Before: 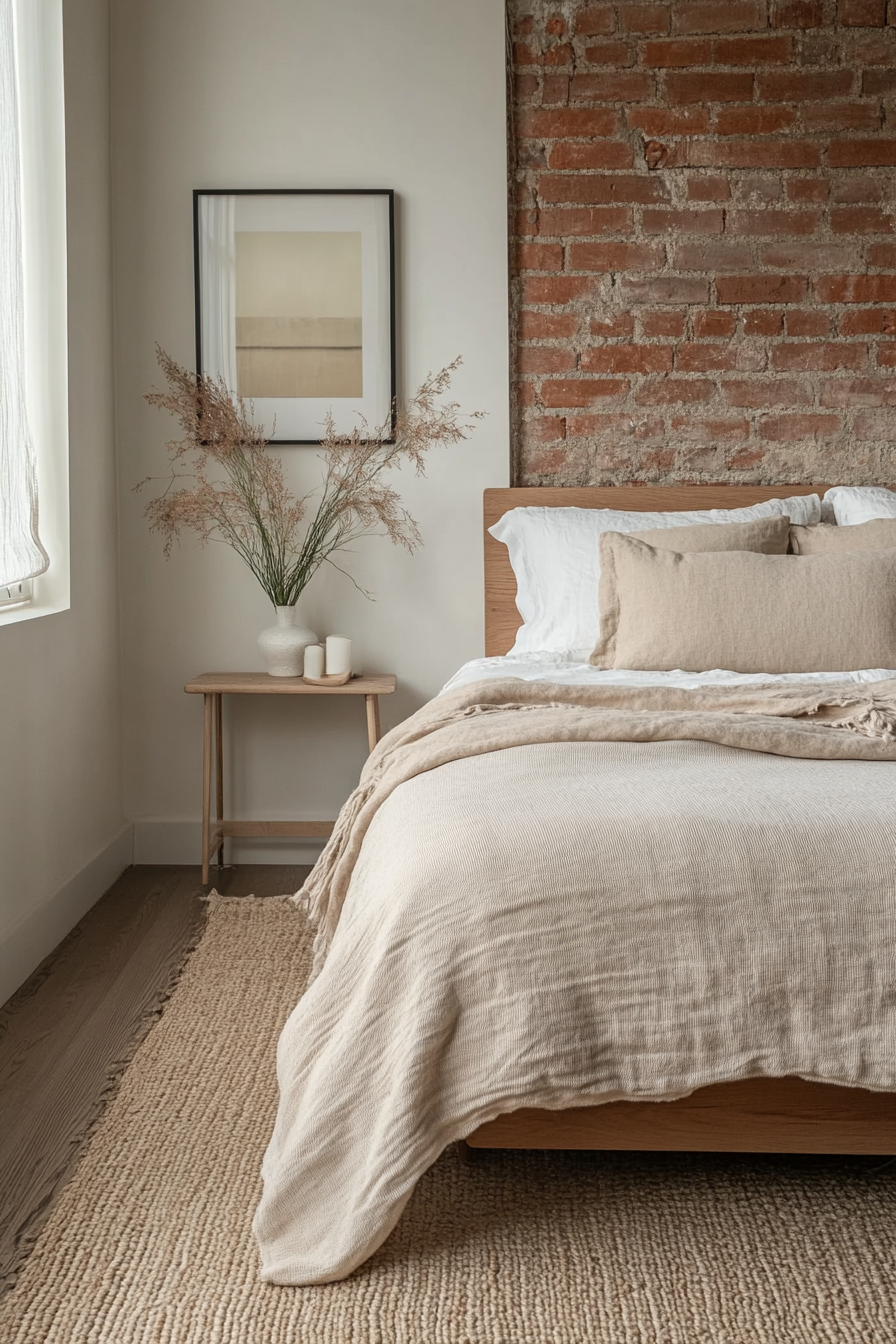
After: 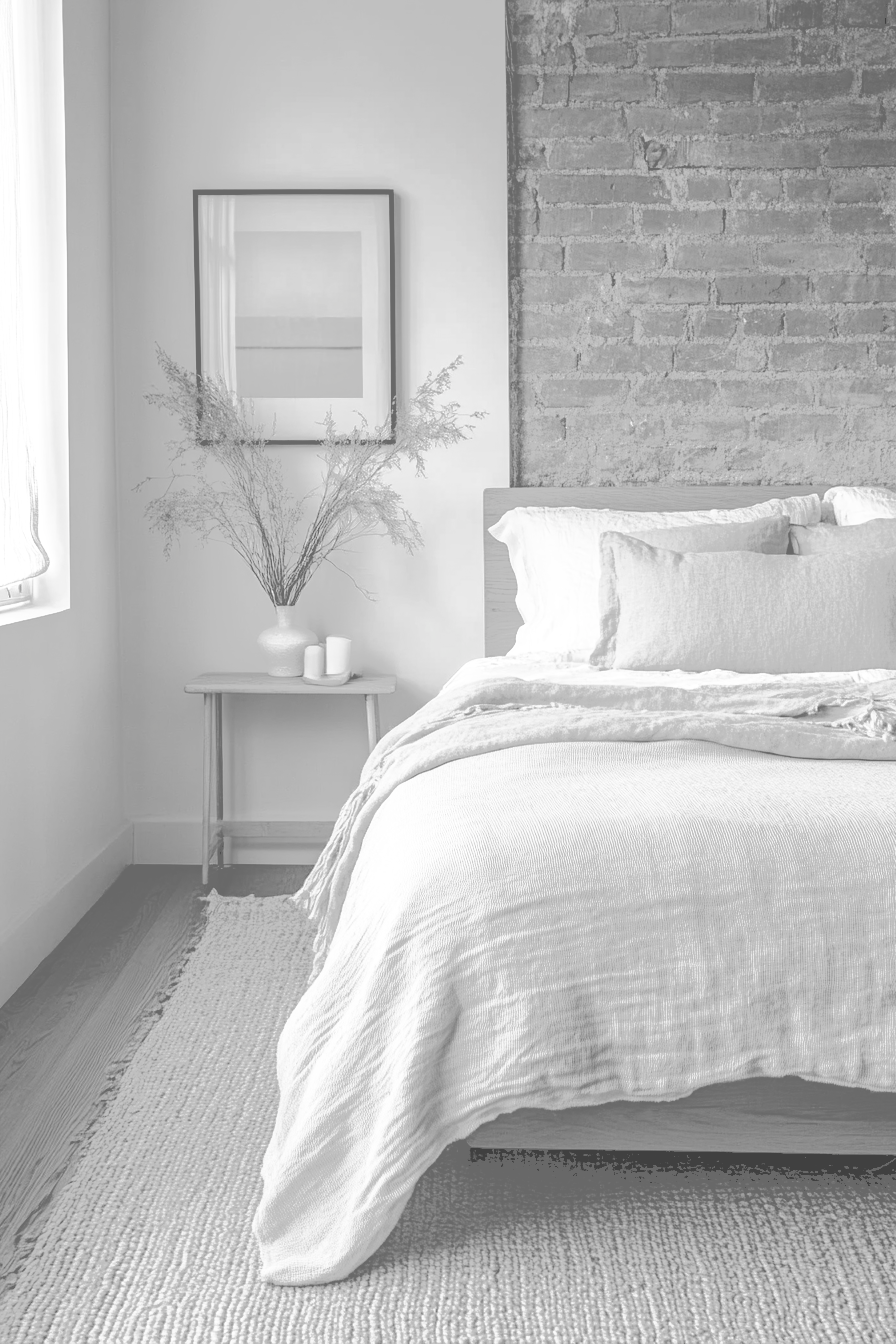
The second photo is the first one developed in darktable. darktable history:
filmic rgb: black relative exposure -5.05 EV, white relative exposure 3.54 EV, hardness 3.18, contrast 1.197, highlights saturation mix -49.96%, color science v4 (2020)
tone curve: curves: ch0 [(0, 0) (0.003, 0.439) (0.011, 0.439) (0.025, 0.439) (0.044, 0.439) (0.069, 0.439) (0.1, 0.439) (0.136, 0.44) (0.177, 0.444) (0.224, 0.45) (0.277, 0.462) (0.335, 0.487) (0.399, 0.528) (0.468, 0.577) (0.543, 0.621) (0.623, 0.669) (0.709, 0.715) (0.801, 0.764) (0.898, 0.804) (1, 1)], color space Lab, independent channels, preserve colors none
exposure: black level correction 0.001, exposure 1.318 EV, compensate highlight preservation false
tone equalizer: on, module defaults
